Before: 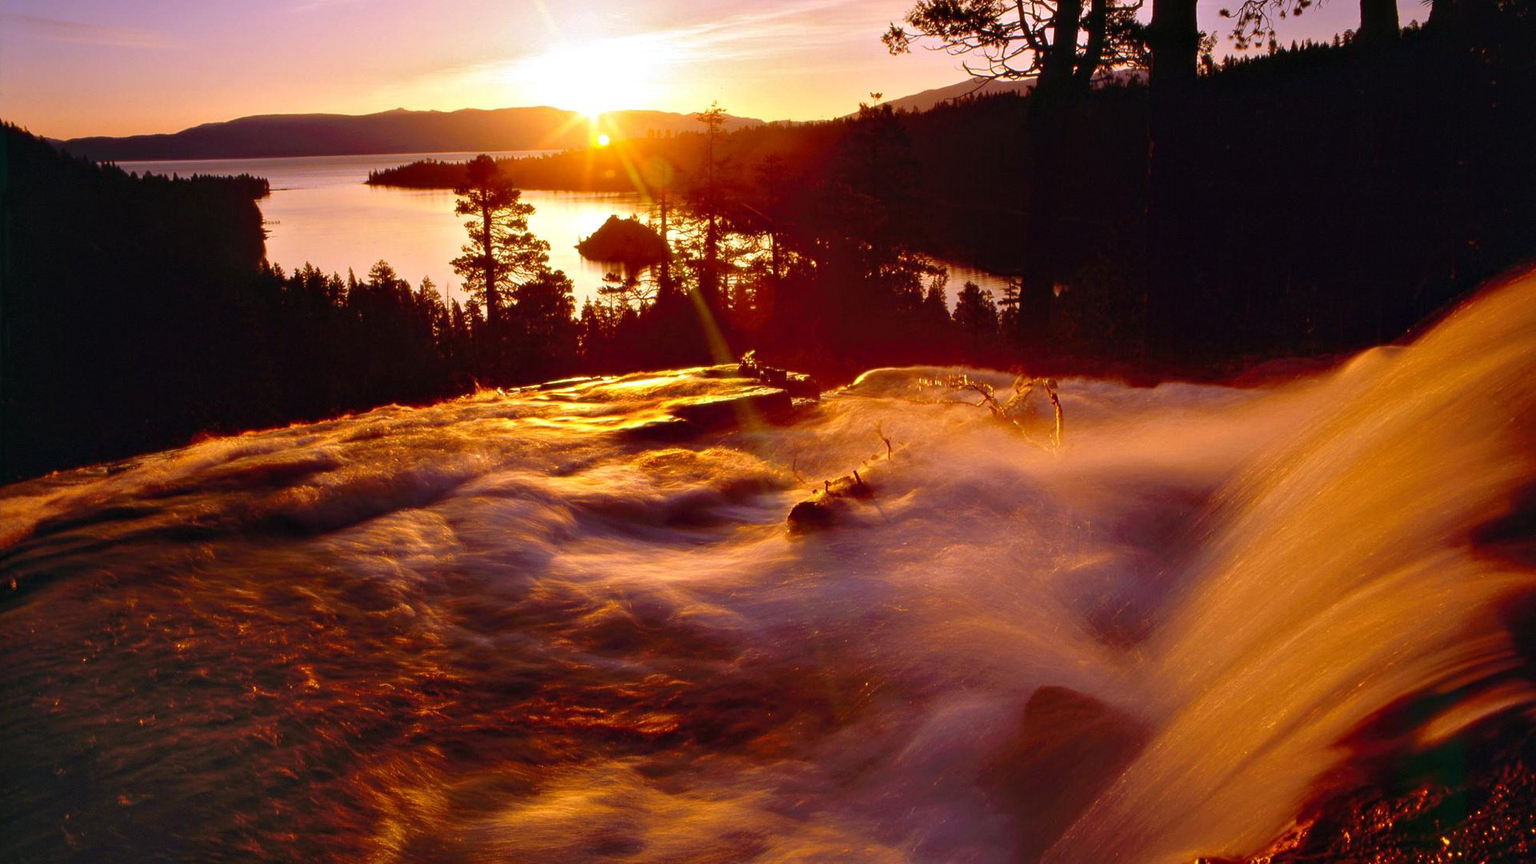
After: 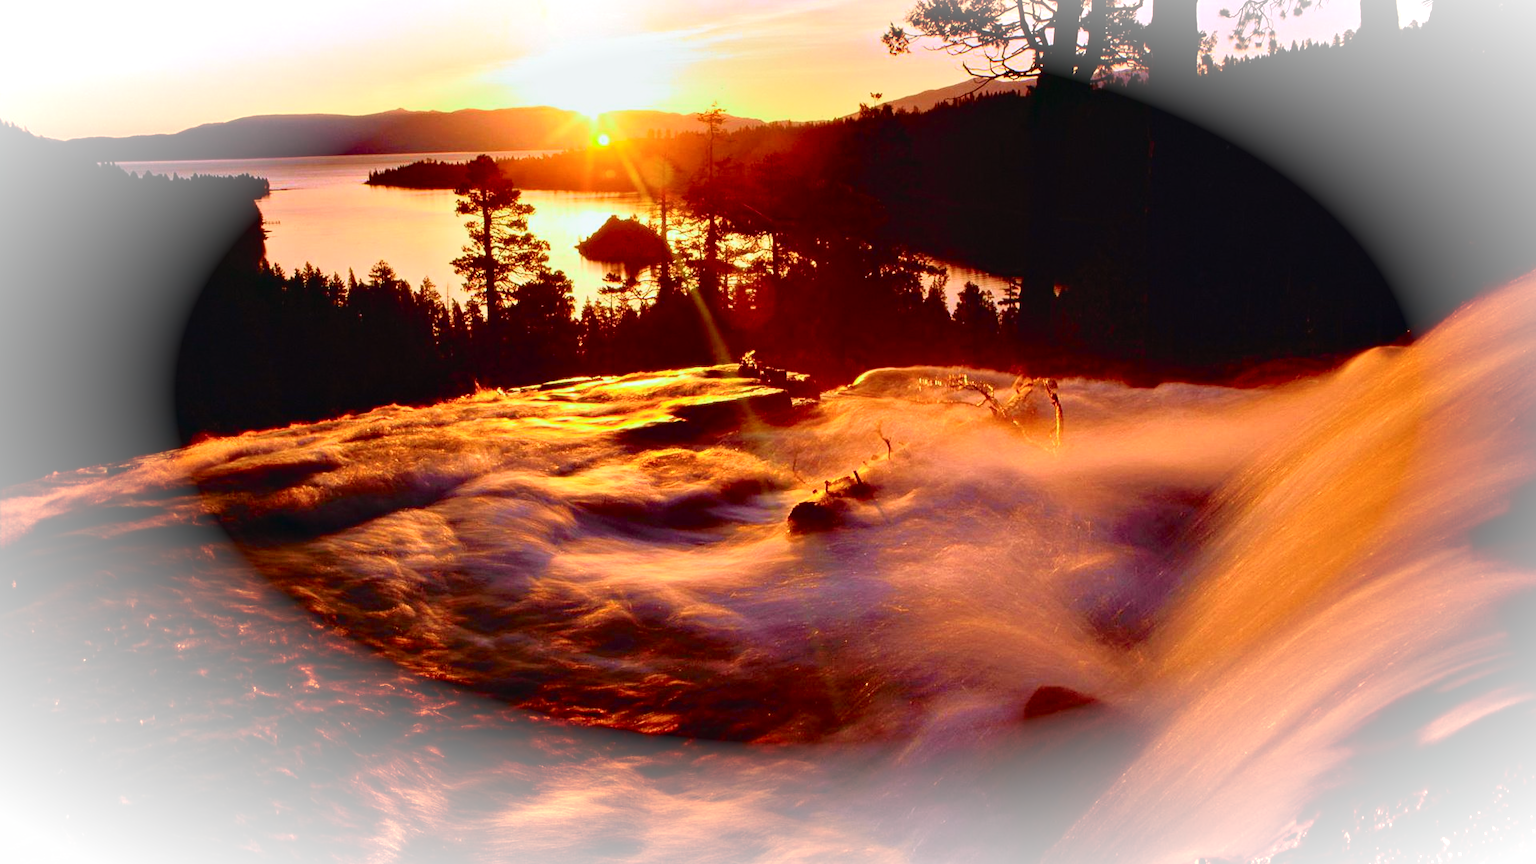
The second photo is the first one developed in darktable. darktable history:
contrast equalizer: y [[0.6 ×6], [0.55 ×6], [0 ×6], [0 ×6], [0 ×6]], mix 0.298
vignetting: fall-off start 80.81%, fall-off radius 61.46%, brightness 0.986, saturation -0.495, center (0.037, -0.091), automatic ratio true, width/height ratio 1.411
tone curve: curves: ch0 [(0, 0.022) (0.114, 0.088) (0.282, 0.316) (0.446, 0.511) (0.613, 0.693) (0.786, 0.843) (0.999, 0.949)]; ch1 [(0, 0) (0.395, 0.343) (0.463, 0.427) (0.486, 0.474) (0.503, 0.5) (0.535, 0.522) (0.555, 0.546) (0.594, 0.614) (0.755, 0.793) (1, 1)]; ch2 [(0, 0) (0.369, 0.388) (0.449, 0.431) (0.501, 0.5) (0.528, 0.517) (0.561, 0.59) (0.612, 0.646) (0.697, 0.721) (1, 1)], color space Lab, independent channels, preserve colors none
